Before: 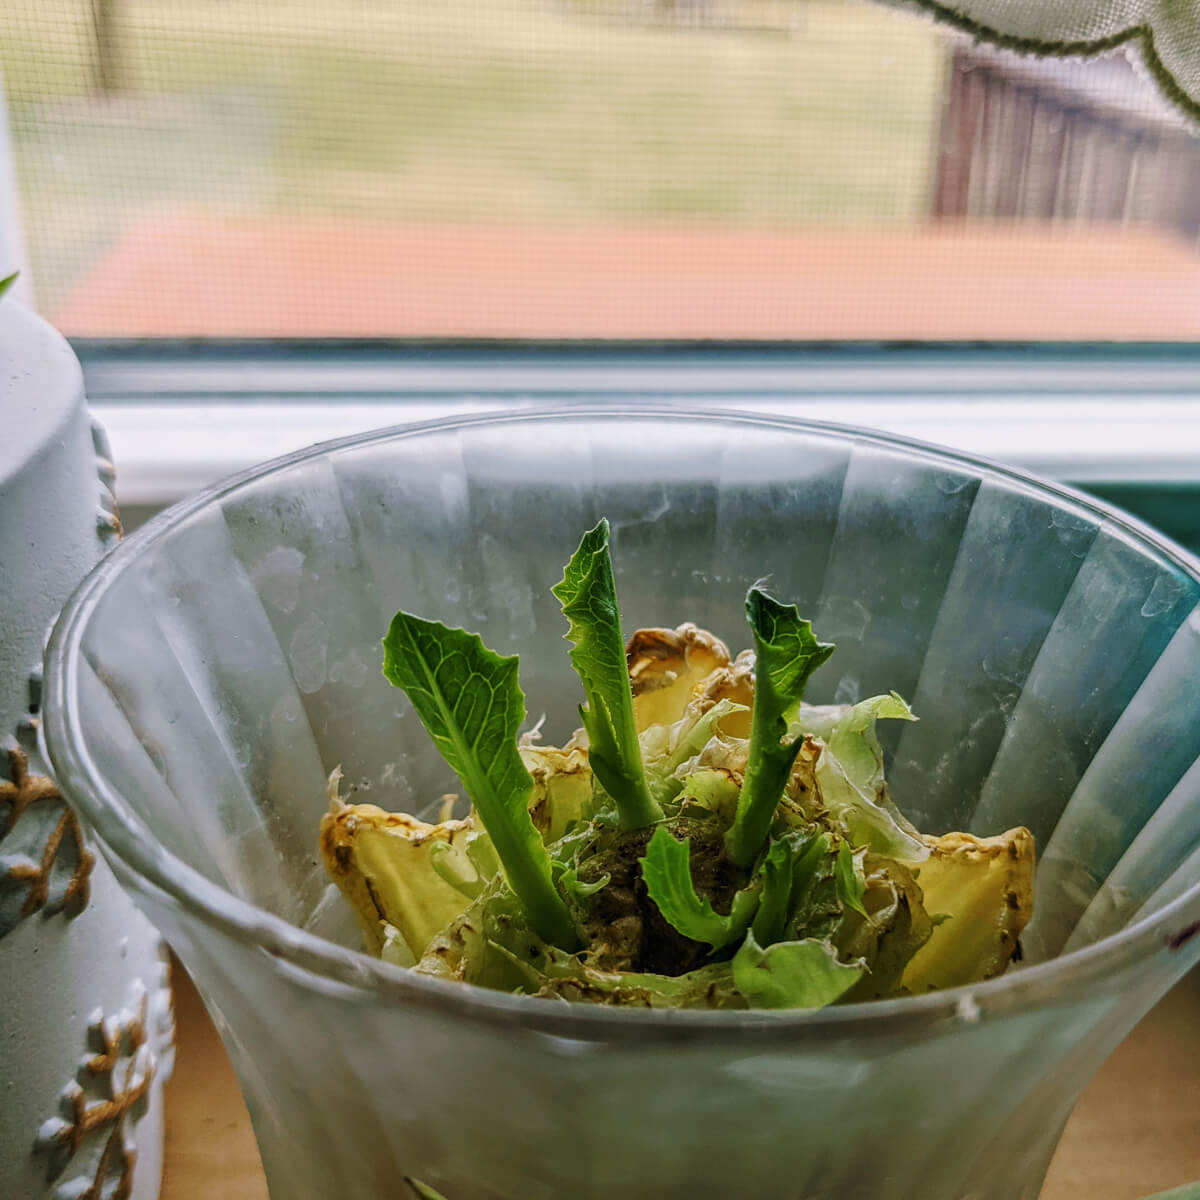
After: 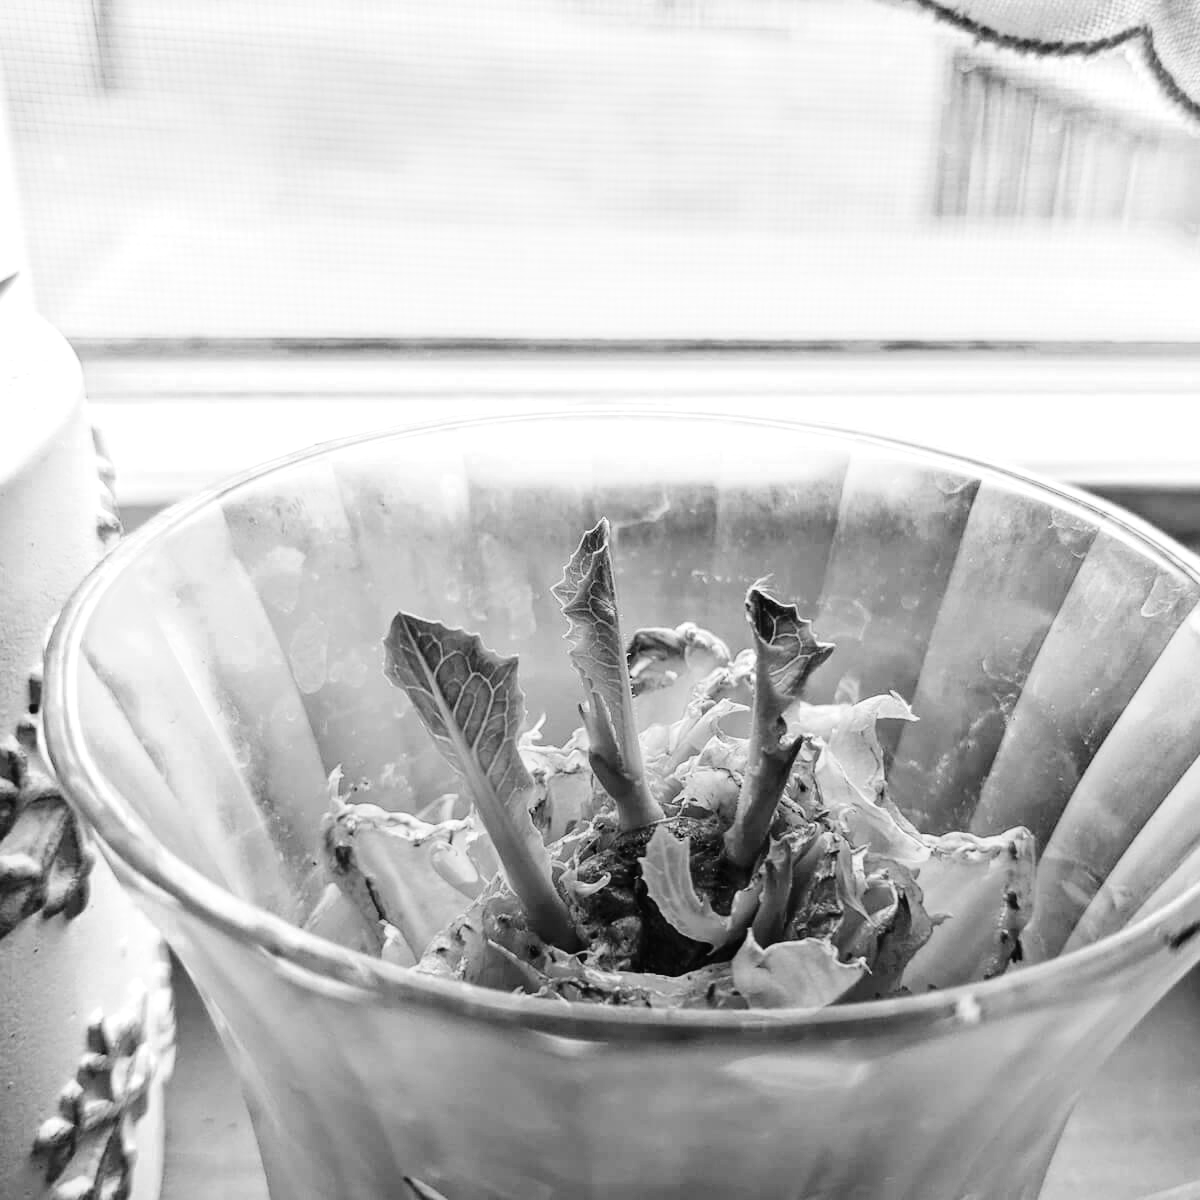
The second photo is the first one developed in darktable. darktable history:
color zones: curves: ch0 [(0, 0.613) (0.01, 0.613) (0.245, 0.448) (0.498, 0.529) (0.642, 0.665) (0.879, 0.777) (0.99, 0.613)]; ch1 [(0, 0) (0.143, 0) (0.286, 0) (0.429, 0) (0.571, 0) (0.714, 0) (0.857, 0)]
exposure: black level correction 0, exposure 1.2 EV, compensate highlight preservation false
tone curve: curves: ch0 [(0, 0.006) (0.184, 0.117) (0.405, 0.46) (0.456, 0.528) (0.634, 0.728) (0.877, 0.89) (0.984, 0.935)]; ch1 [(0, 0) (0.443, 0.43) (0.492, 0.489) (0.566, 0.579) (0.595, 0.625) (0.608, 0.667) (0.65, 0.729) (1, 1)]; ch2 [(0, 0) (0.33, 0.301) (0.421, 0.443) (0.447, 0.489) (0.495, 0.505) (0.537, 0.583) (0.586, 0.591) (0.663, 0.686) (1, 1)], preserve colors none
